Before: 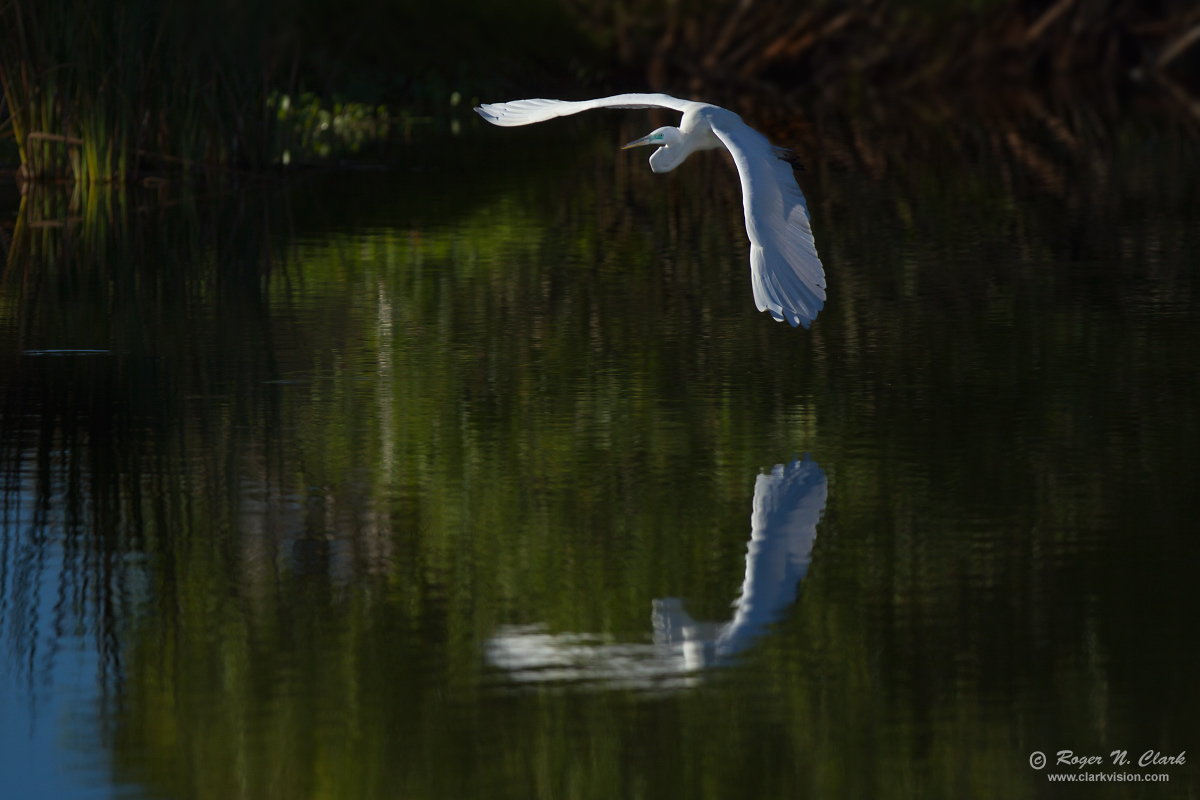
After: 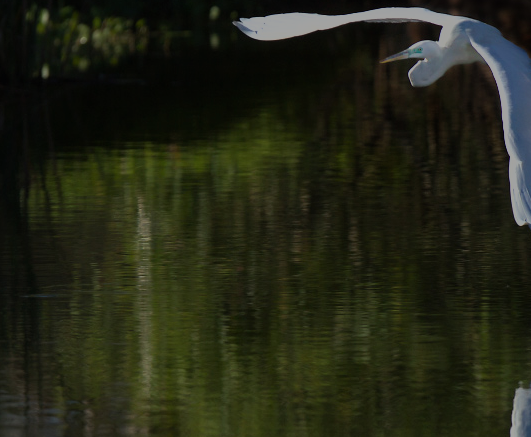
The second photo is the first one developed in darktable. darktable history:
filmic rgb: black relative exposure -12.99 EV, white relative exposure 4.04 EV, target white luminance 85.098%, hardness 6.29, latitude 42.59%, contrast 0.854, shadows ↔ highlights balance 8.8%
contrast equalizer: octaves 7, y [[0.528, 0.548, 0.563, 0.562, 0.546, 0.526], [0.55 ×6], [0 ×6], [0 ×6], [0 ×6]], mix -0.309
crop: left 20.151%, top 10.808%, right 35.518%, bottom 34.483%
